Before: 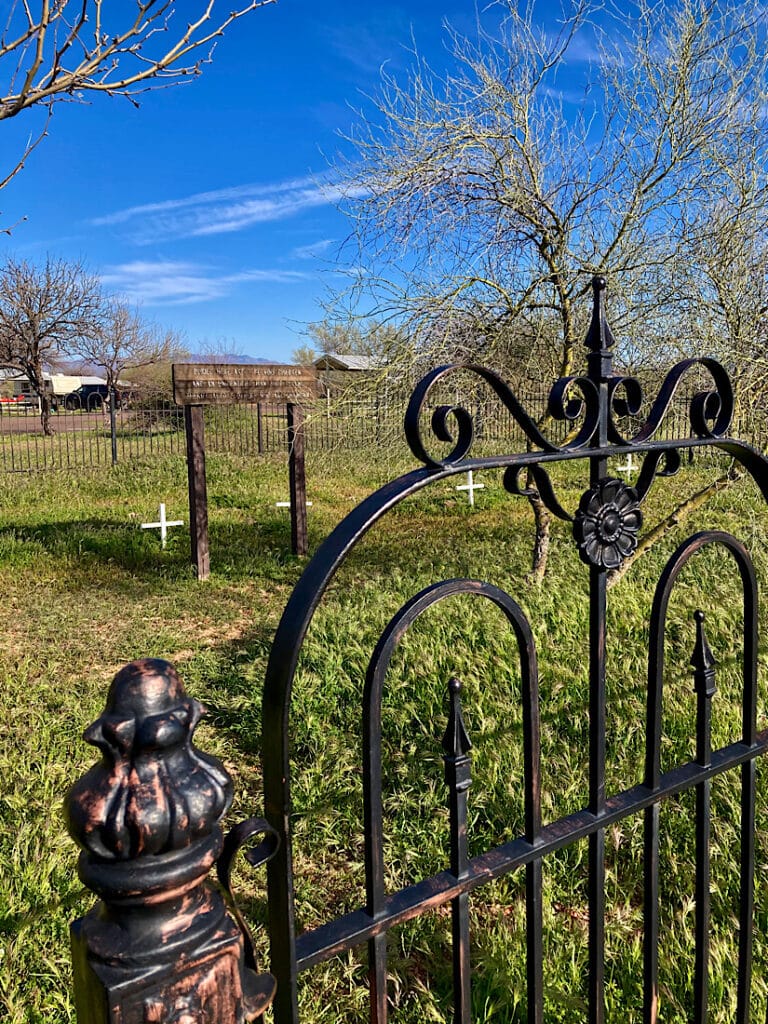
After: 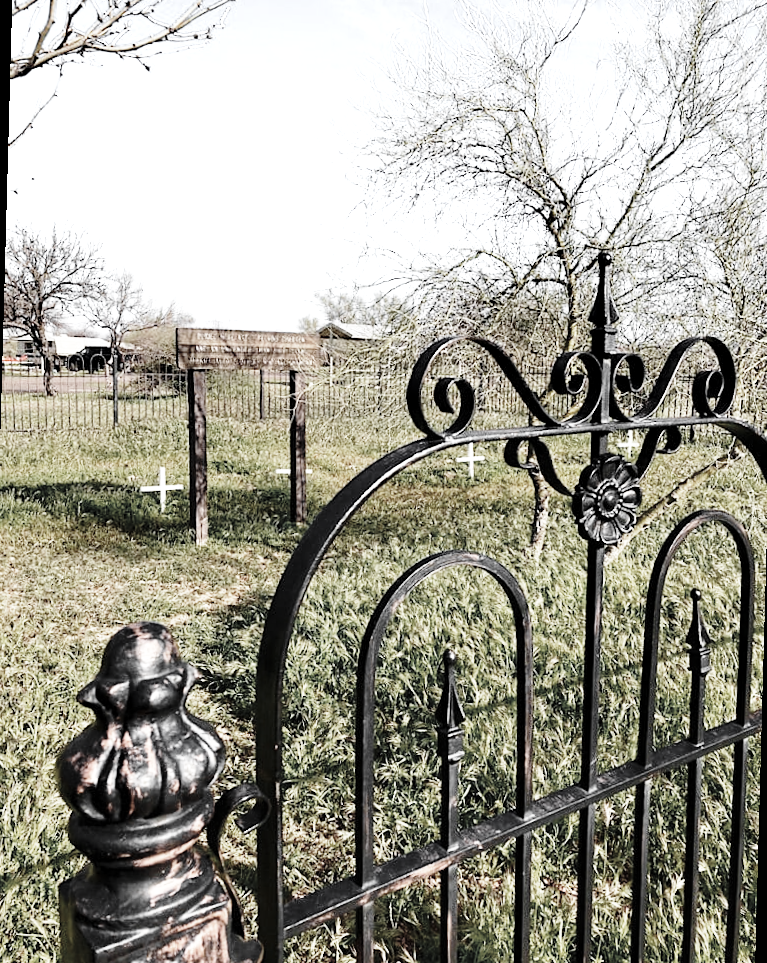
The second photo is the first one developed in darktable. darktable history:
rotate and perspective: rotation 1.57°, crop left 0.018, crop right 0.982, crop top 0.039, crop bottom 0.961
base curve: curves: ch0 [(0, 0) (0.028, 0.03) (0.105, 0.232) (0.387, 0.748) (0.754, 0.968) (1, 1)], fusion 1, exposure shift 0.576, preserve colors none
white balance: red 1, blue 1
color zones: curves: ch0 [(0, 0.613) (0.01, 0.613) (0.245, 0.448) (0.498, 0.529) (0.642, 0.665) (0.879, 0.777) (0.99, 0.613)]; ch1 [(0, 0.035) (0.121, 0.189) (0.259, 0.197) (0.415, 0.061) (0.589, 0.022) (0.732, 0.022) (0.857, 0.026) (0.991, 0.053)]
